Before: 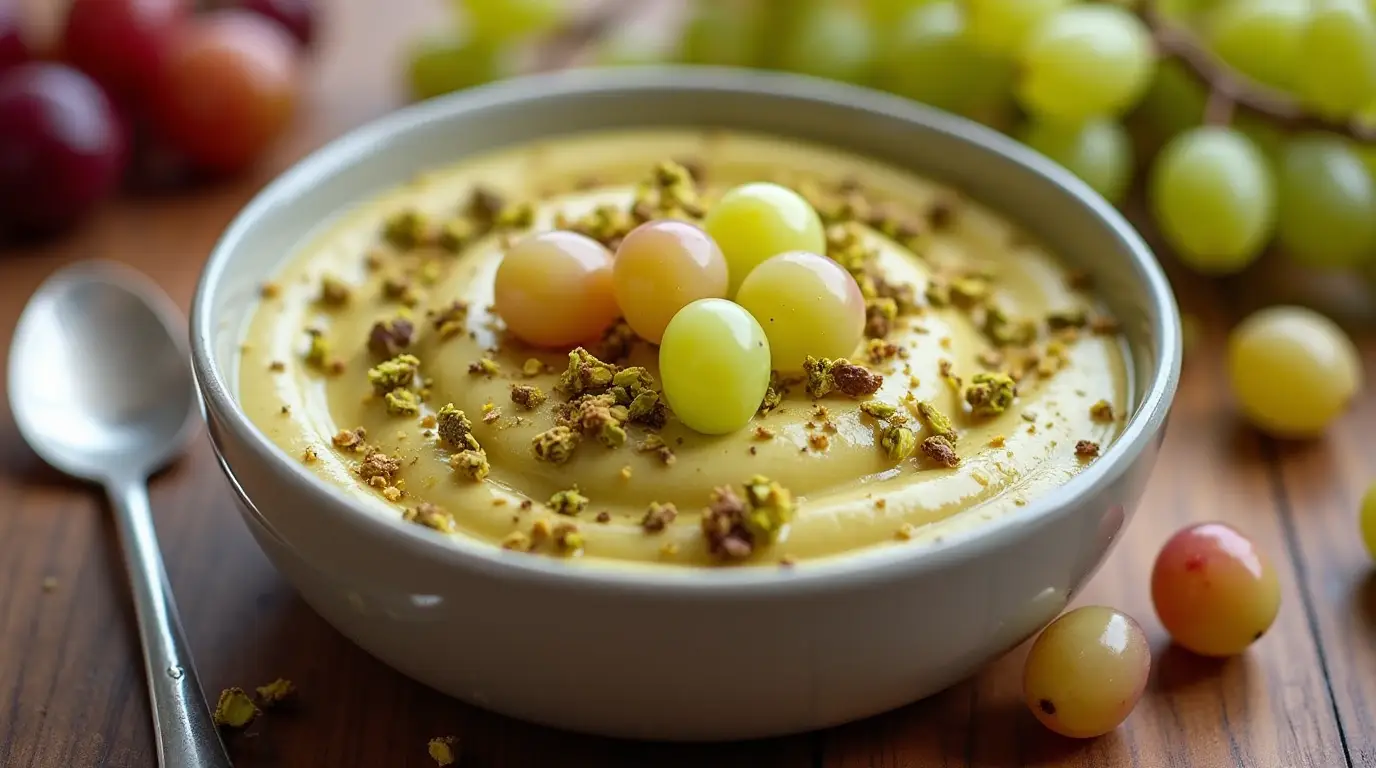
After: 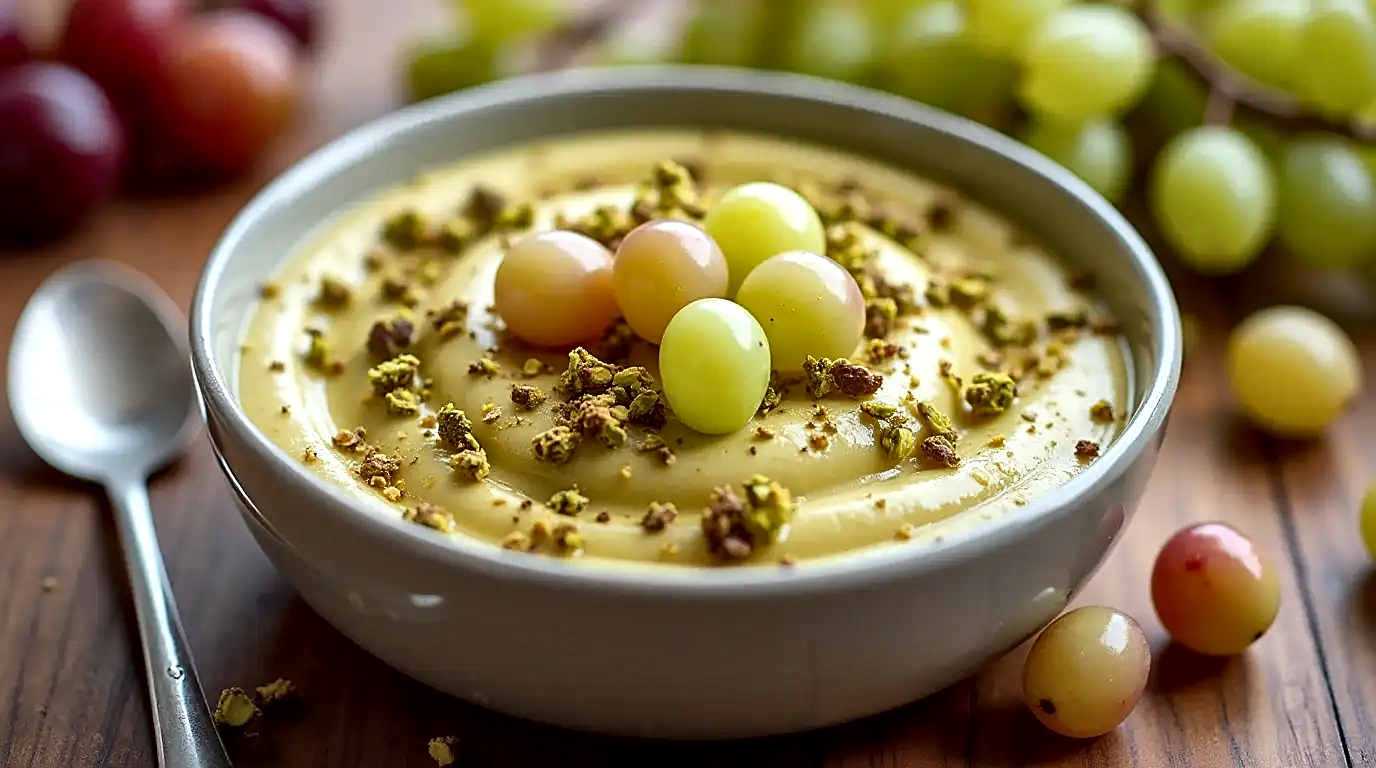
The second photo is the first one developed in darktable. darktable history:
sharpen: on, module defaults
local contrast: mode bilateral grid, contrast 20, coarseness 50, detail 179%, midtone range 0.2
